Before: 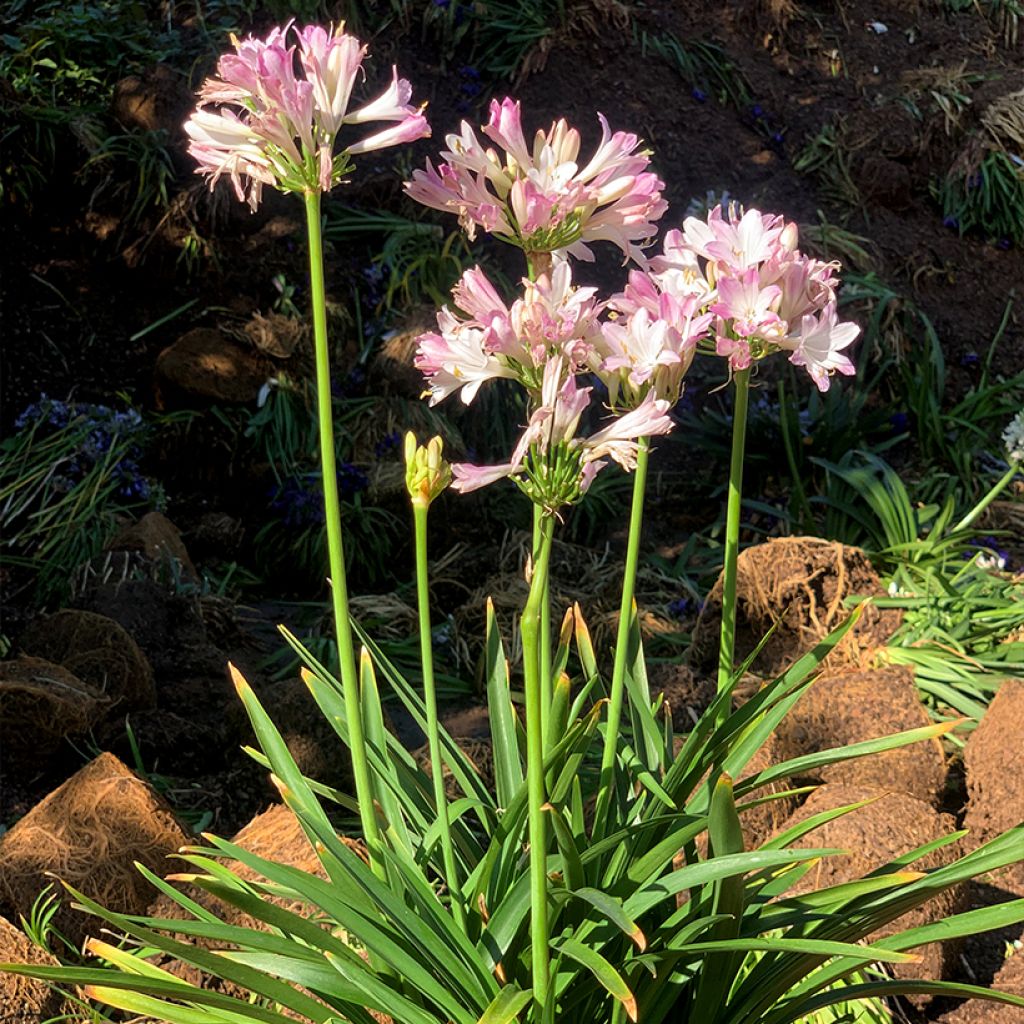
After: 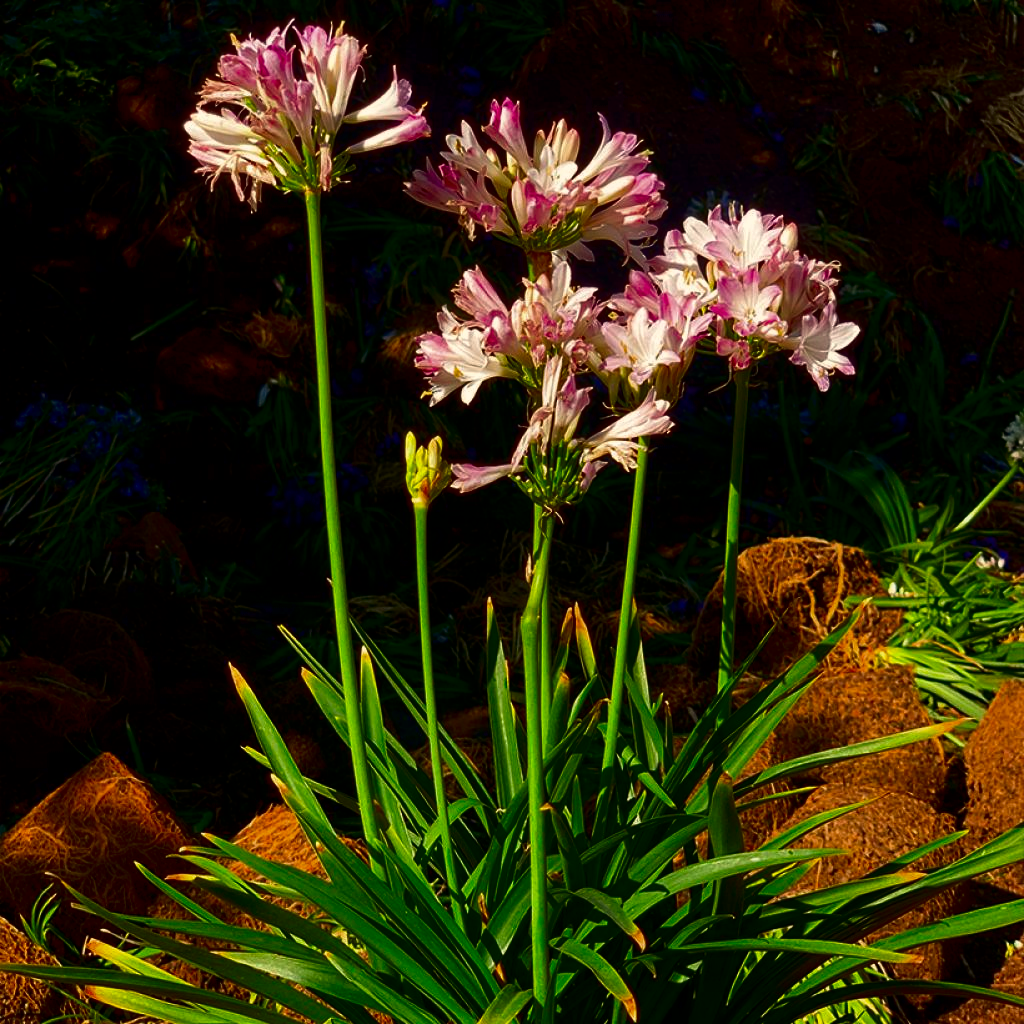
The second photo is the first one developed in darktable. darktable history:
white balance: red 1.045, blue 0.932
contrast brightness saturation: contrast 0.09, brightness -0.59, saturation 0.17
contrast equalizer: y [[0.5, 0.5, 0.468, 0.5, 0.5, 0.5], [0.5 ×6], [0.5 ×6], [0 ×6], [0 ×6]]
vibrance: vibrance 78%
